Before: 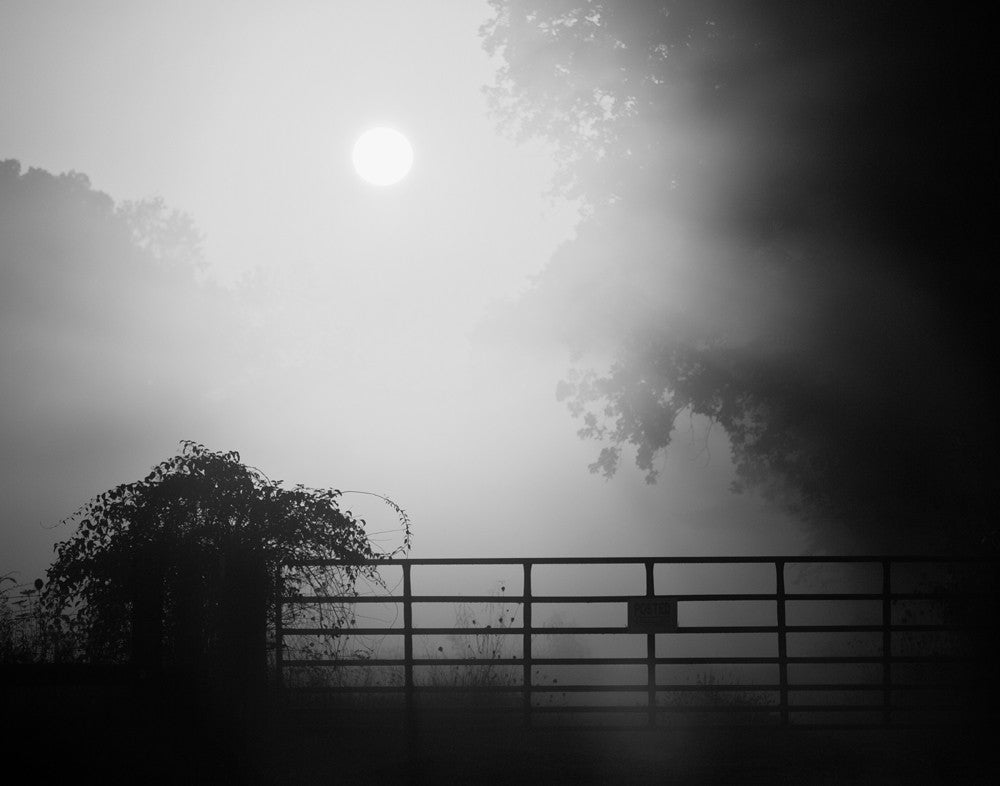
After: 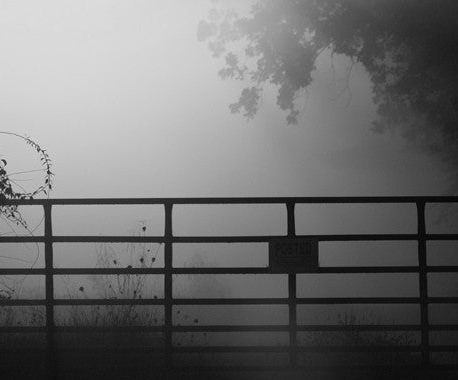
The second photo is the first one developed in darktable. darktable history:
bloom: size 15%, threshold 97%, strength 7%
crop: left 35.976%, top 45.819%, right 18.162%, bottom 5.807%
